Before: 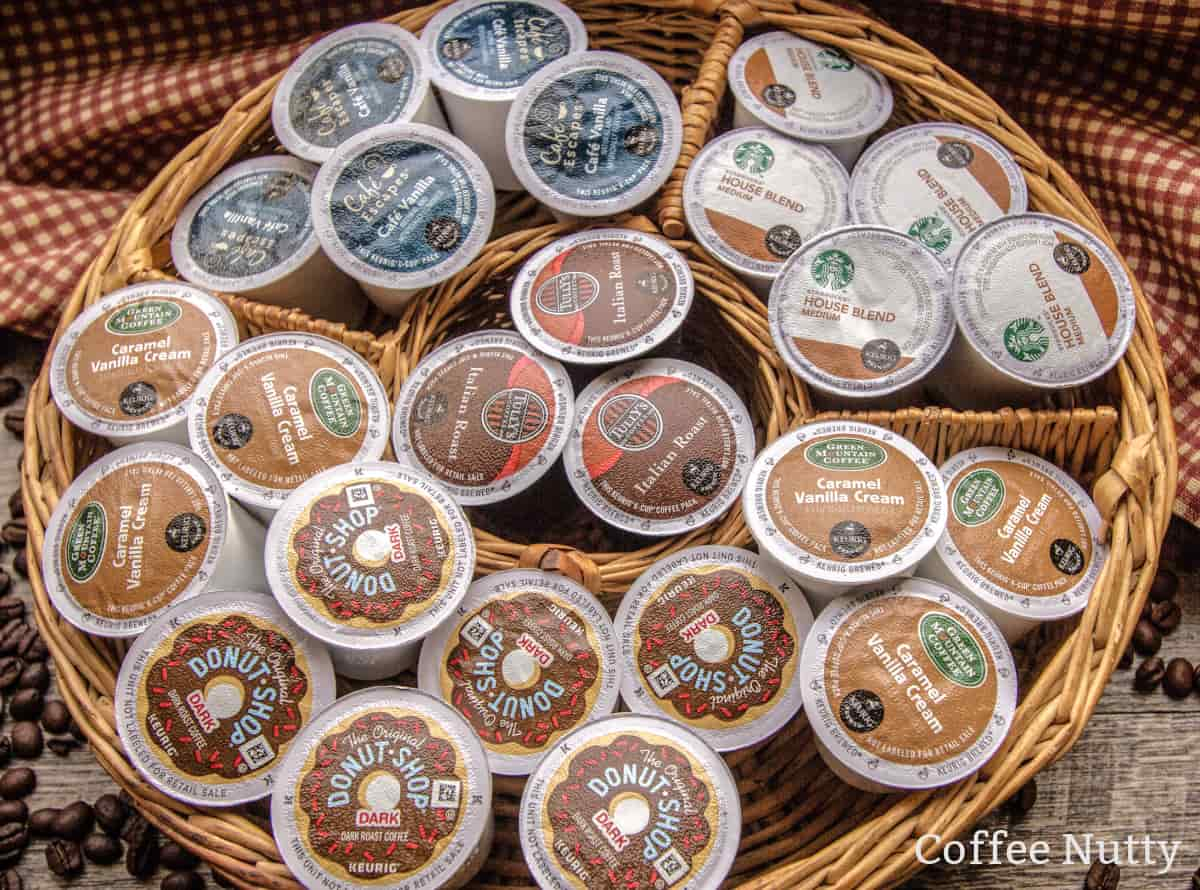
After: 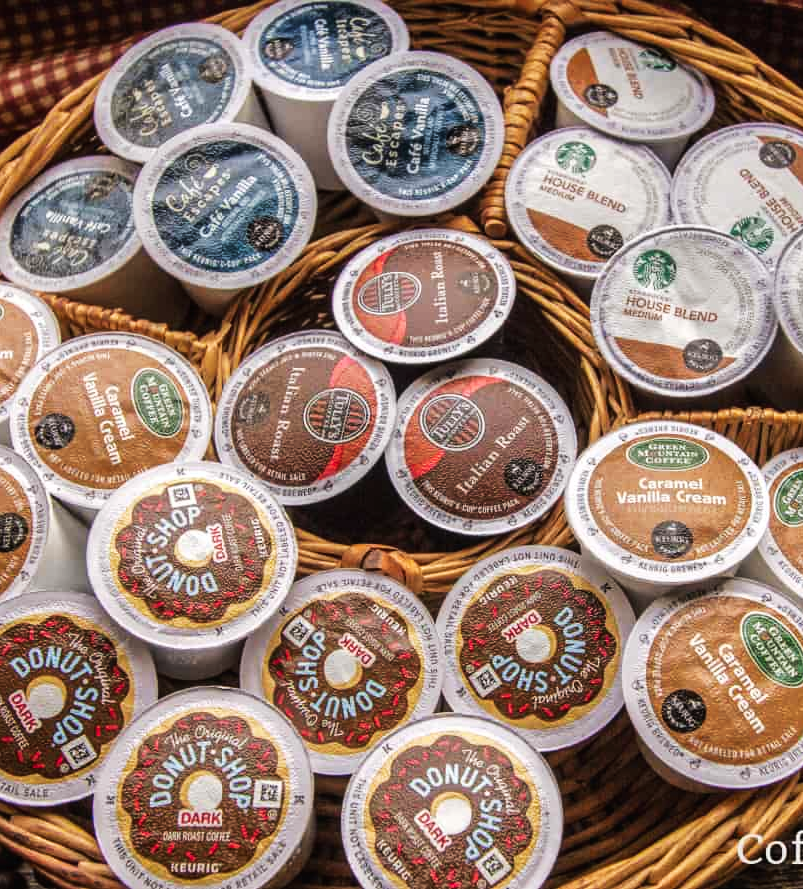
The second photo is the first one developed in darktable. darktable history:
crop and rotate: left 14.872%, right 18.188%
tone curve: curves: ch0 [(0, 0) (0.003, 0.012) (0.011, 0.015) (0.025, 0.02) (0.044, 0.032) (0.069, 0.044) (0.1, 0.063) (0.136, 0.085) (0.177, 0.121) (0.224, 0.159) (0.277, 0.207) (0.335, 0.261) (0.399, 0.328) (0.468, 0.41) (0.543, 0.506) (0.623, 0.609) (0.709, 0.719) (0.801, 0.82) (0.898, 0.907) (1, 1)], preserve colors none
